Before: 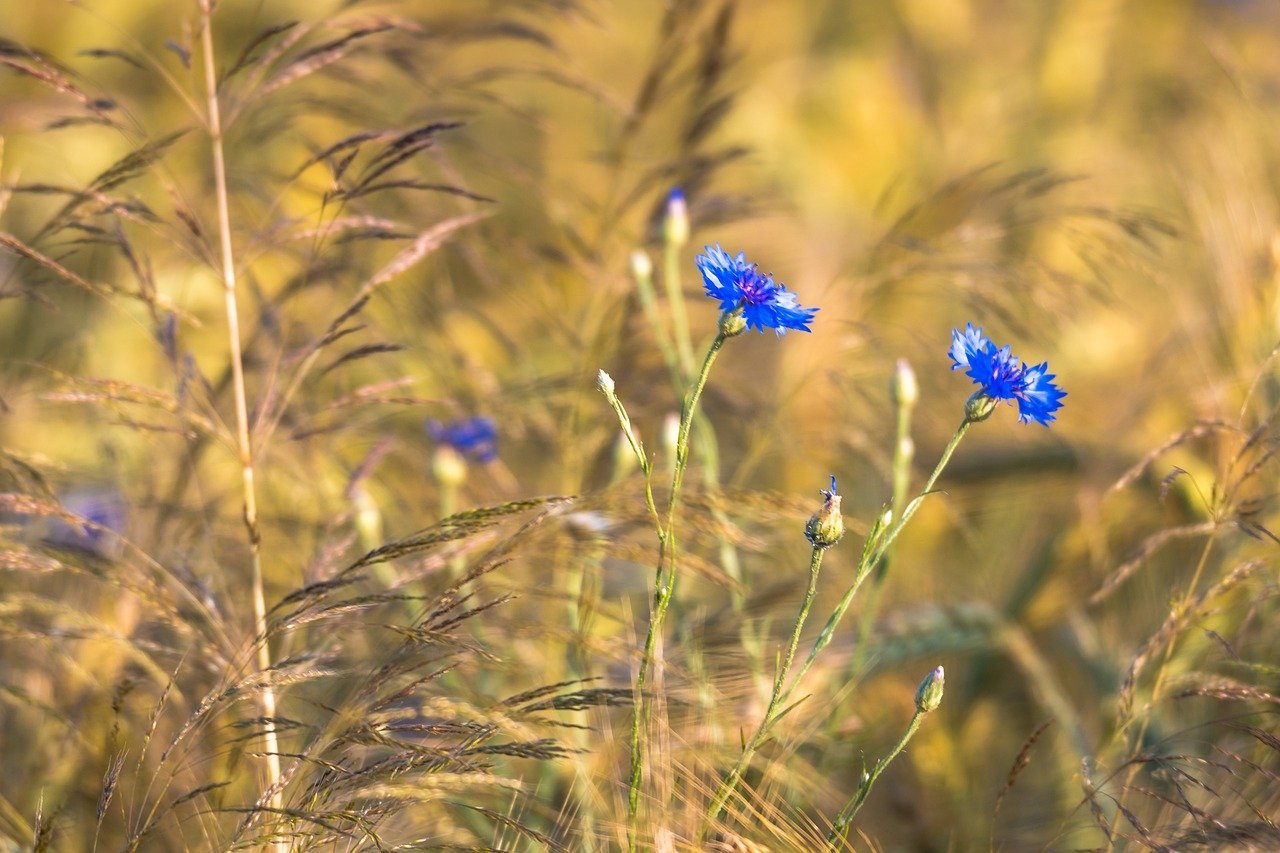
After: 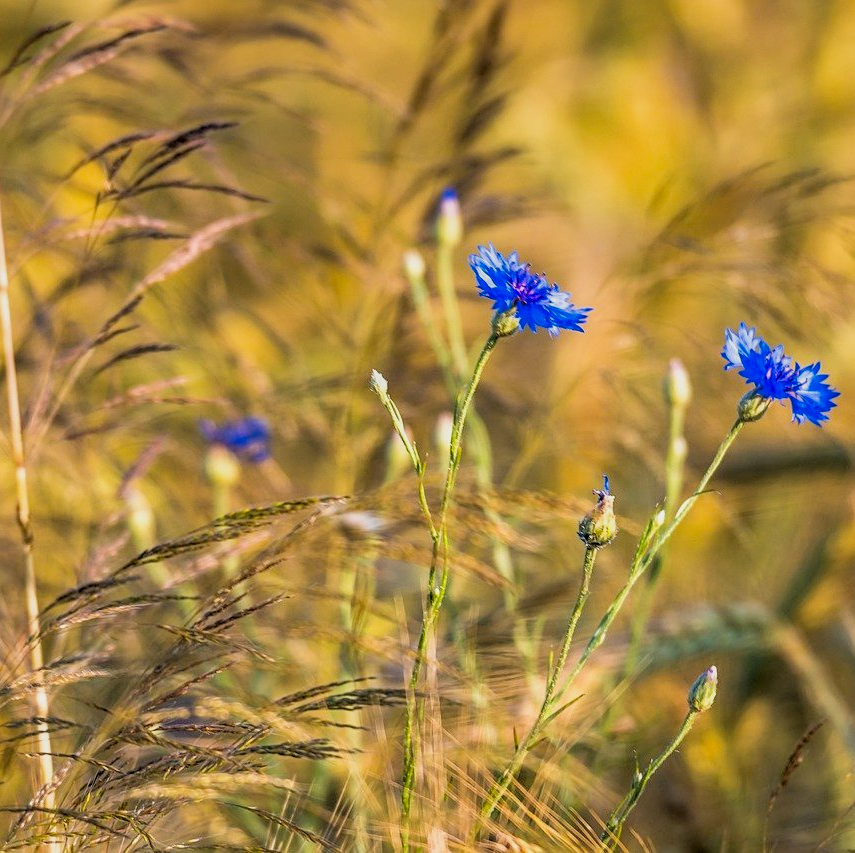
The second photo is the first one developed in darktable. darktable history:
crop and rotate: left 17.785%, right 15.4%
local contrast: on, module defaults
sharpen: amount 0.207
contrast brightness saturation: saturation 0.181
filmic rgb: black relative exposure -7.76 EV, white relative exposure 4.36 EV, target black luminance 0%, hardness 3.75, latitude 50.85%, contrast 1.073, highlights saturation mix 9.93%, shadows ↔ highlights balance -0.252%
shadows and highlights: soften with gaussian
